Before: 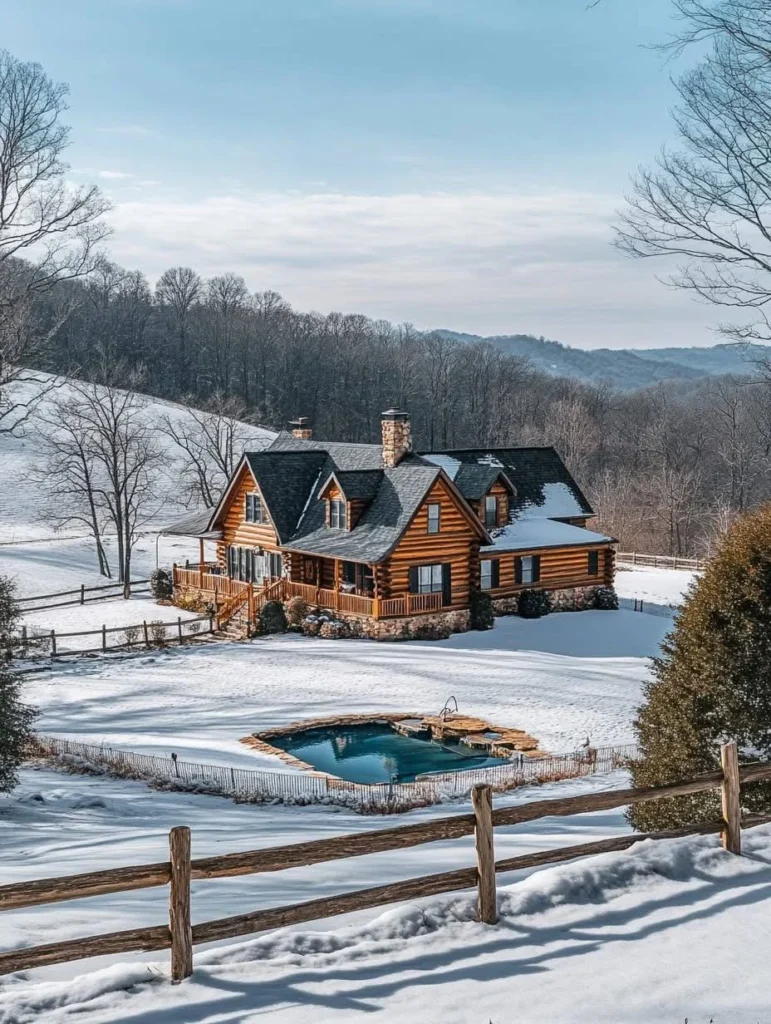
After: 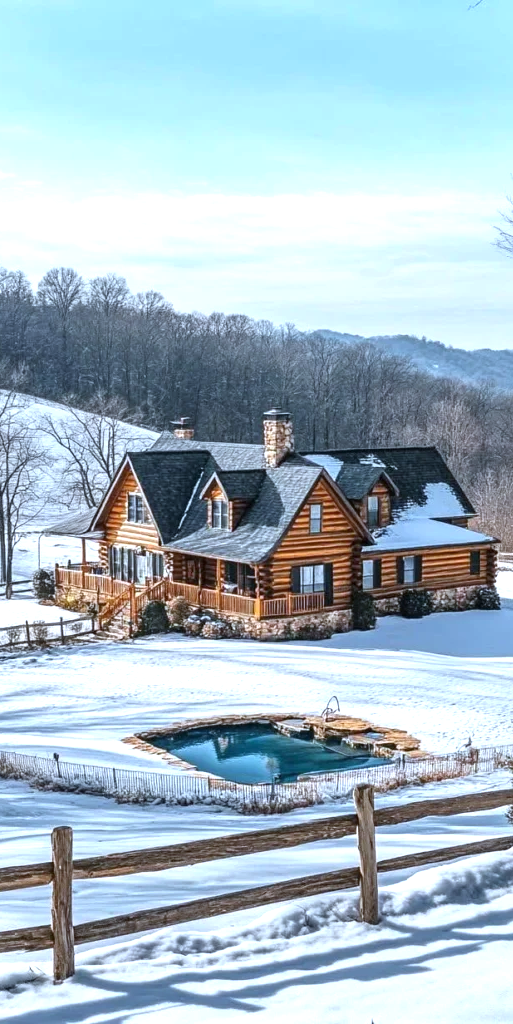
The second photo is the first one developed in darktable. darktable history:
white balance: red 0.924, blue 1.095
crop: left 15.419%, right 17.914%
exposure: black level correction 0, exposure 0.7 EV, compensate exposure bias true, compensate highlight preservation false
